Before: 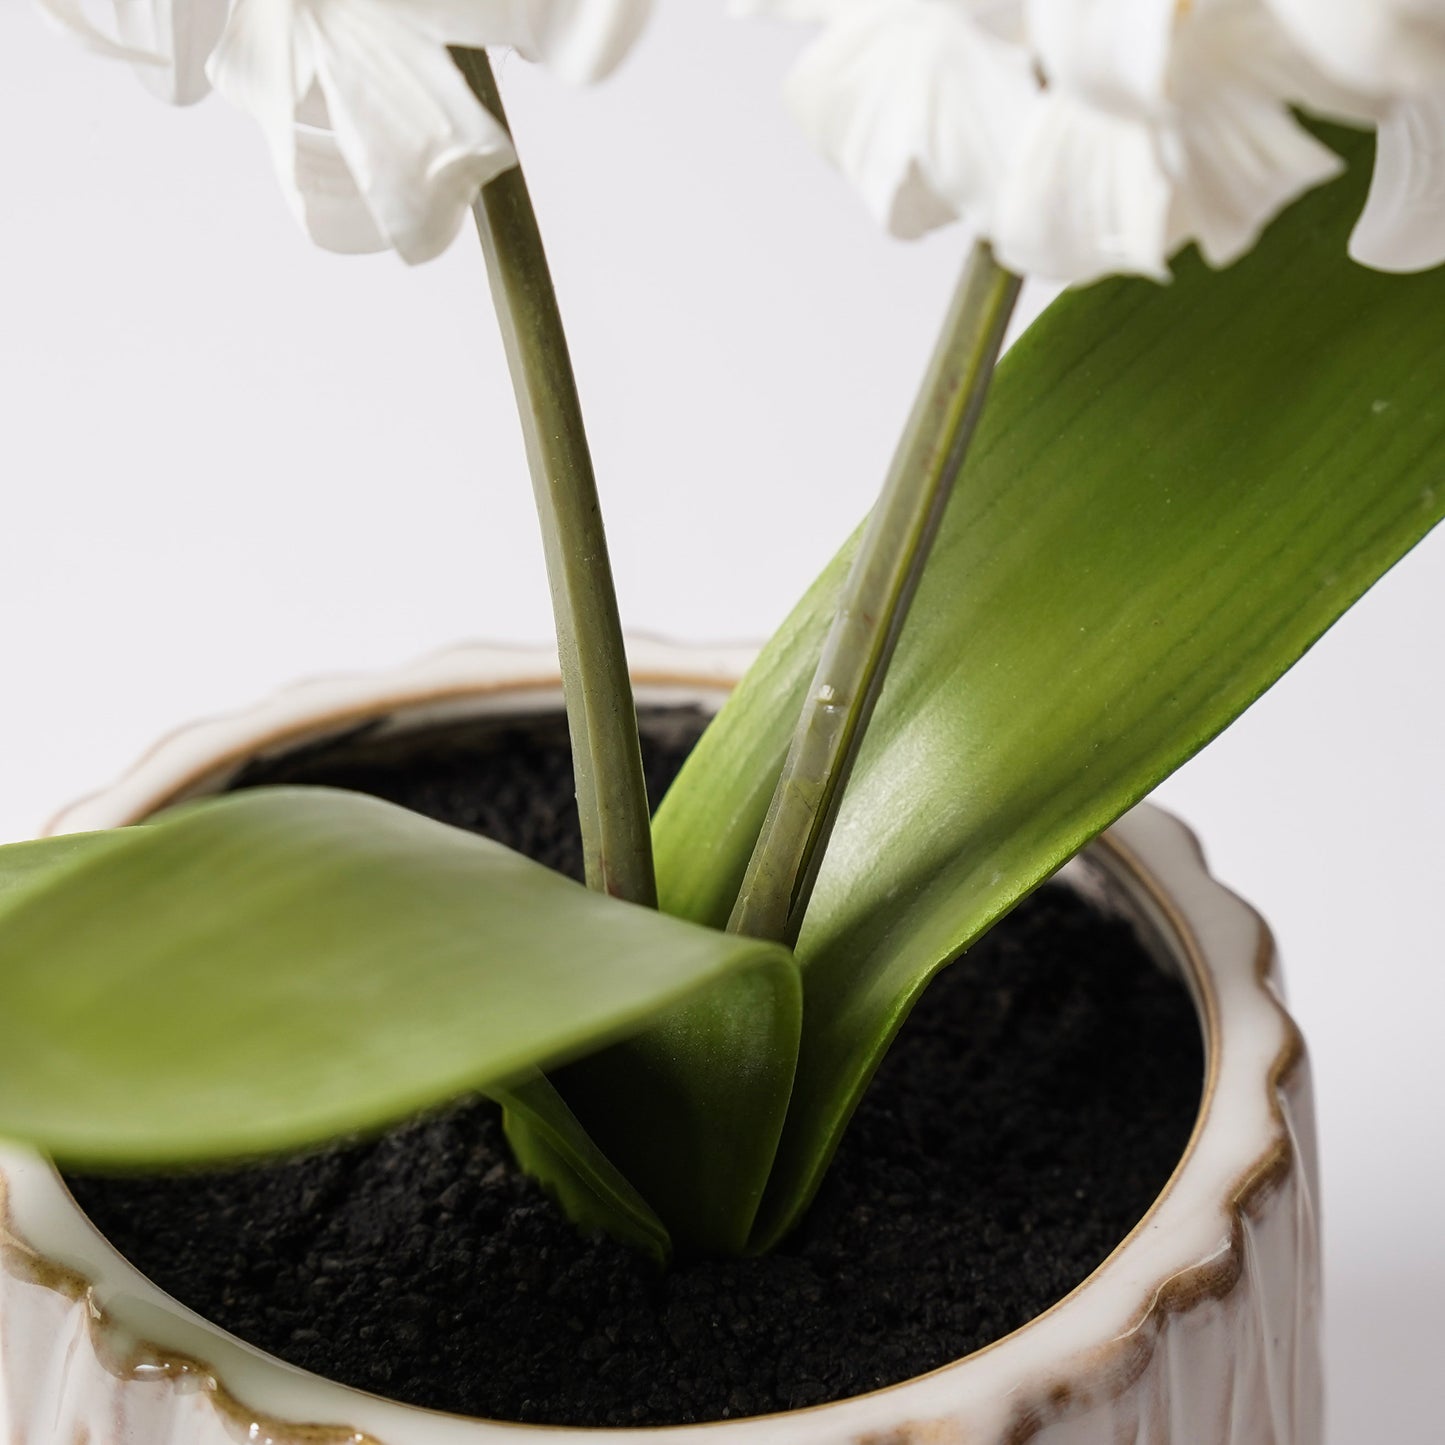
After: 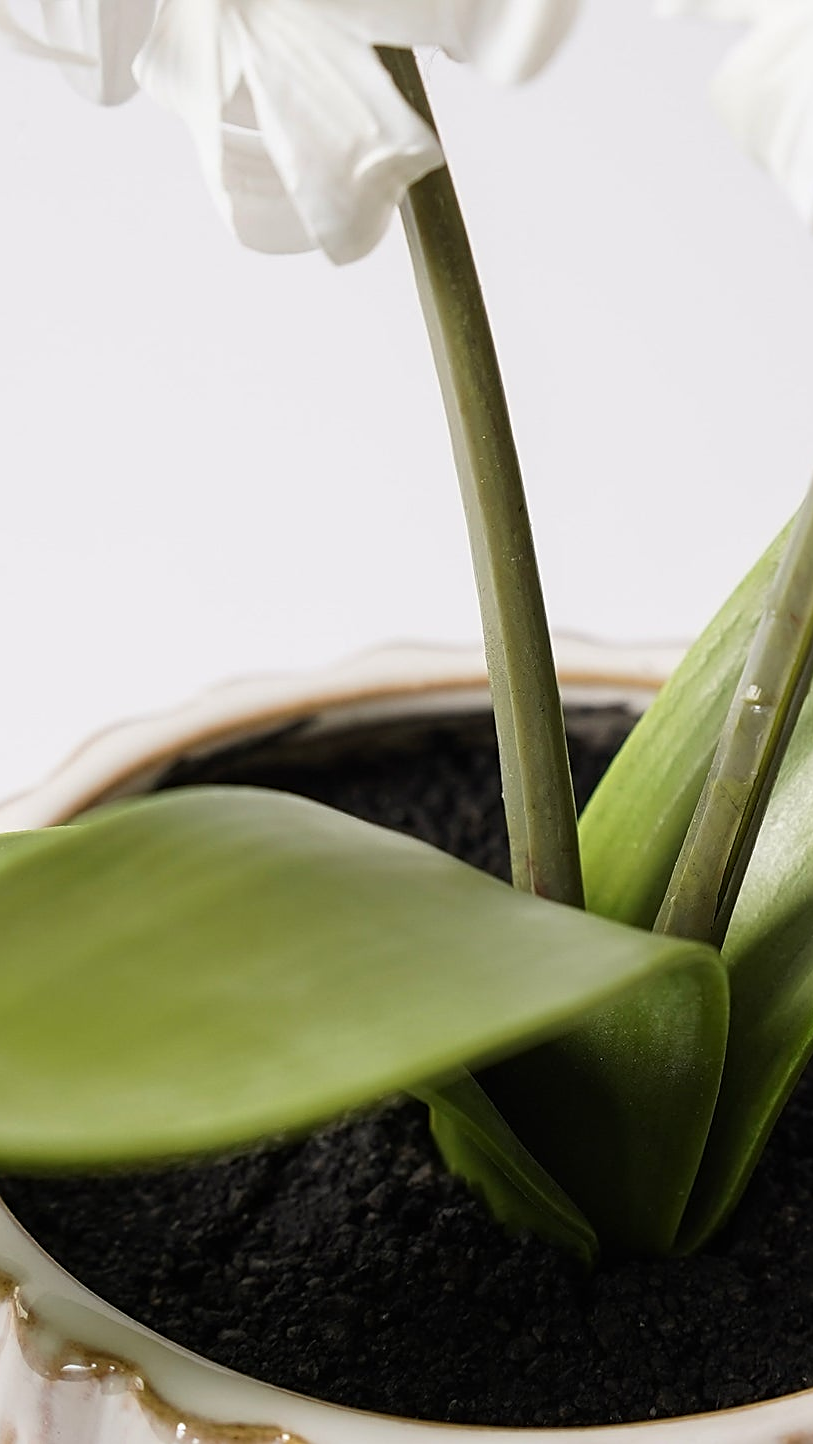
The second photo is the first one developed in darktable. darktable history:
sharpen: on, module defaults
crop: left 5.114%, right 38.589%
